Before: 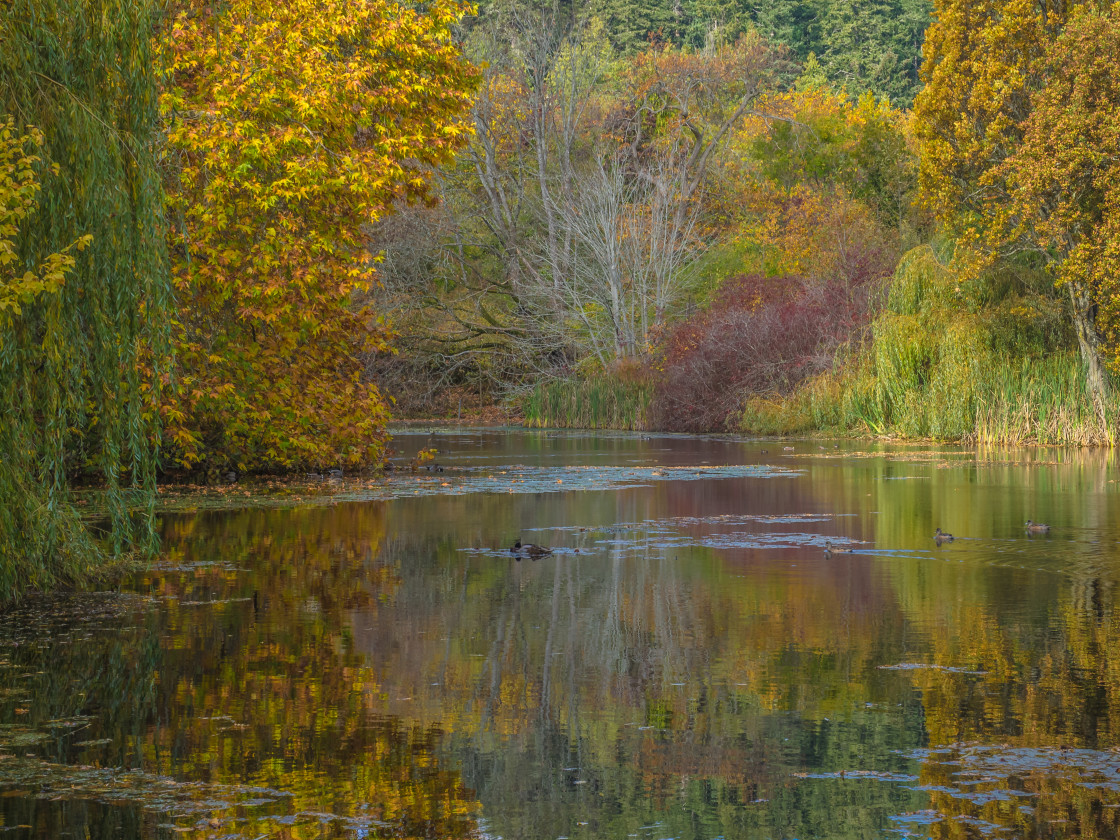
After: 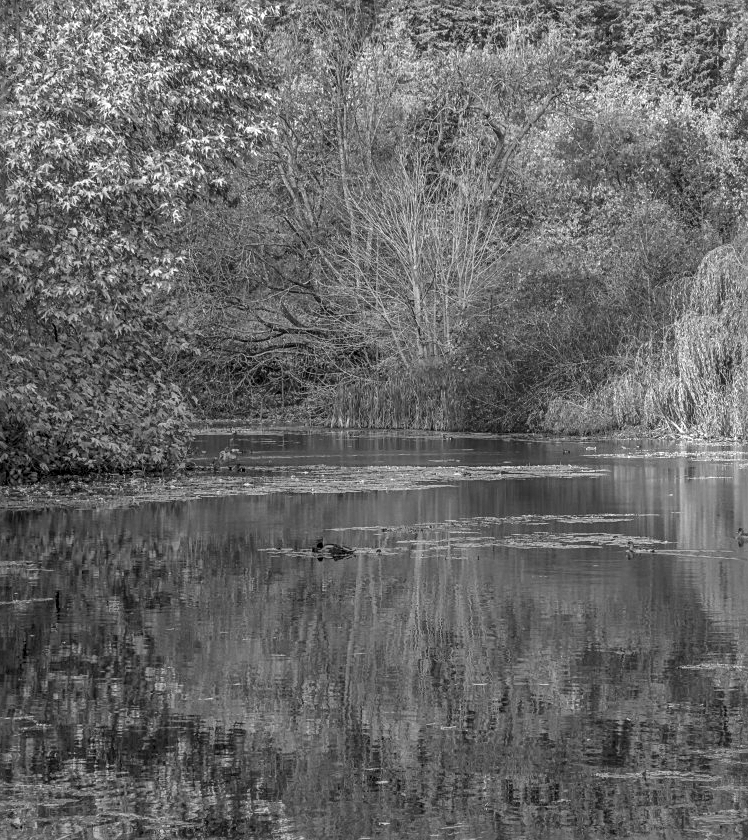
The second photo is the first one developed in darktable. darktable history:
rgb levels: preserve colors max RGB
local contrast: detail 150%
sharpen: radius 2.167, amount 0.381, threshold 0
crop and rotate: left 17.732%, right 15.423%
contrast brightness saturation: saturation -1
shadows and highlights: on, module defaults
